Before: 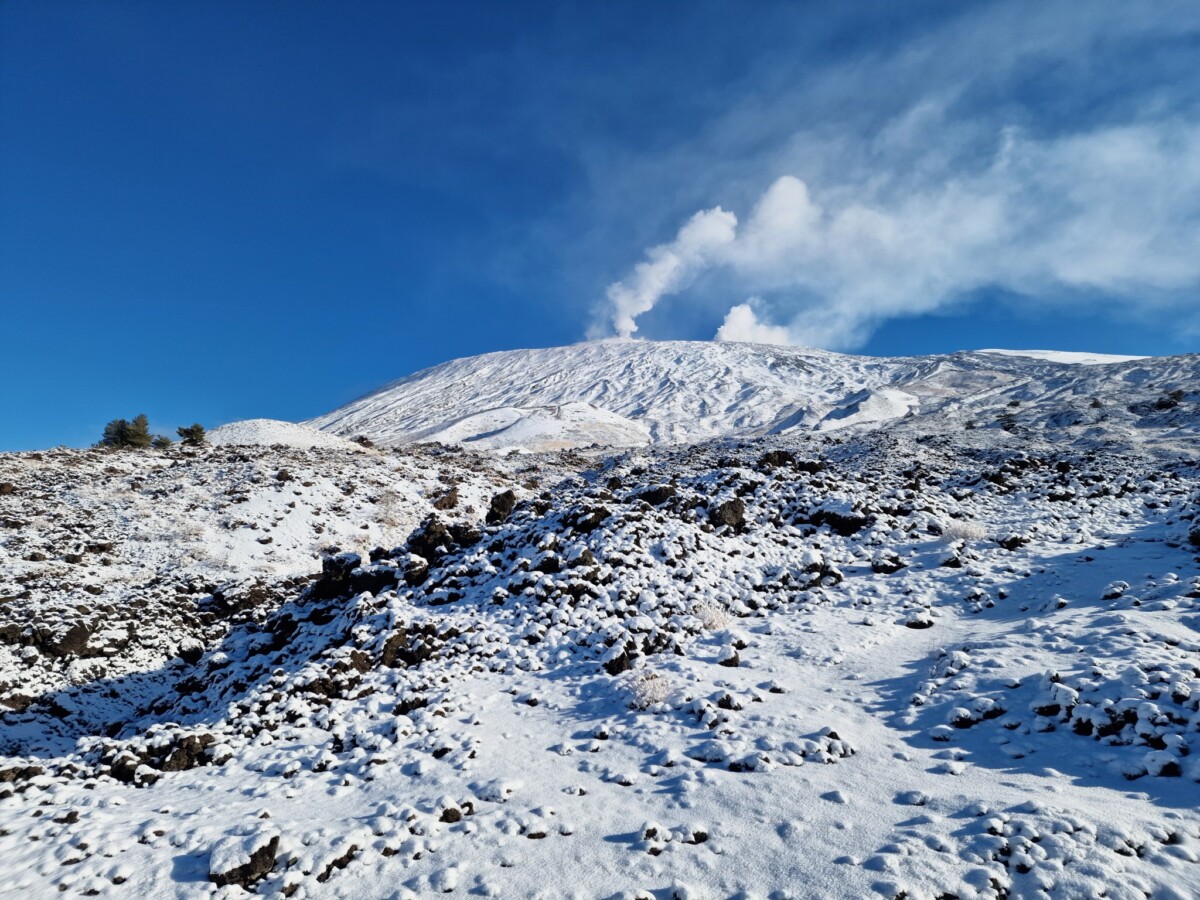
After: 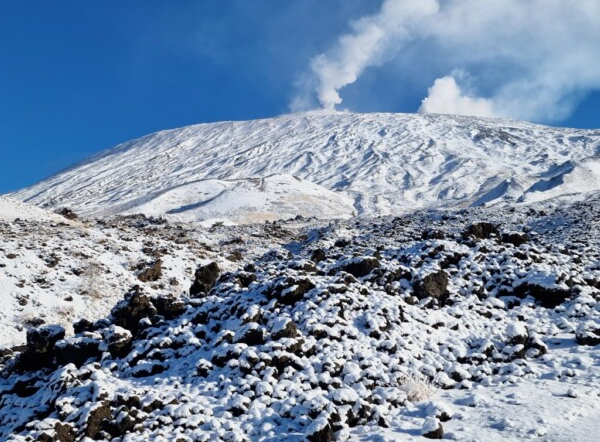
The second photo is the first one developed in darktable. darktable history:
crop: left 24.727%, top 25.344%, right 25.239%, bottom 25.496%
